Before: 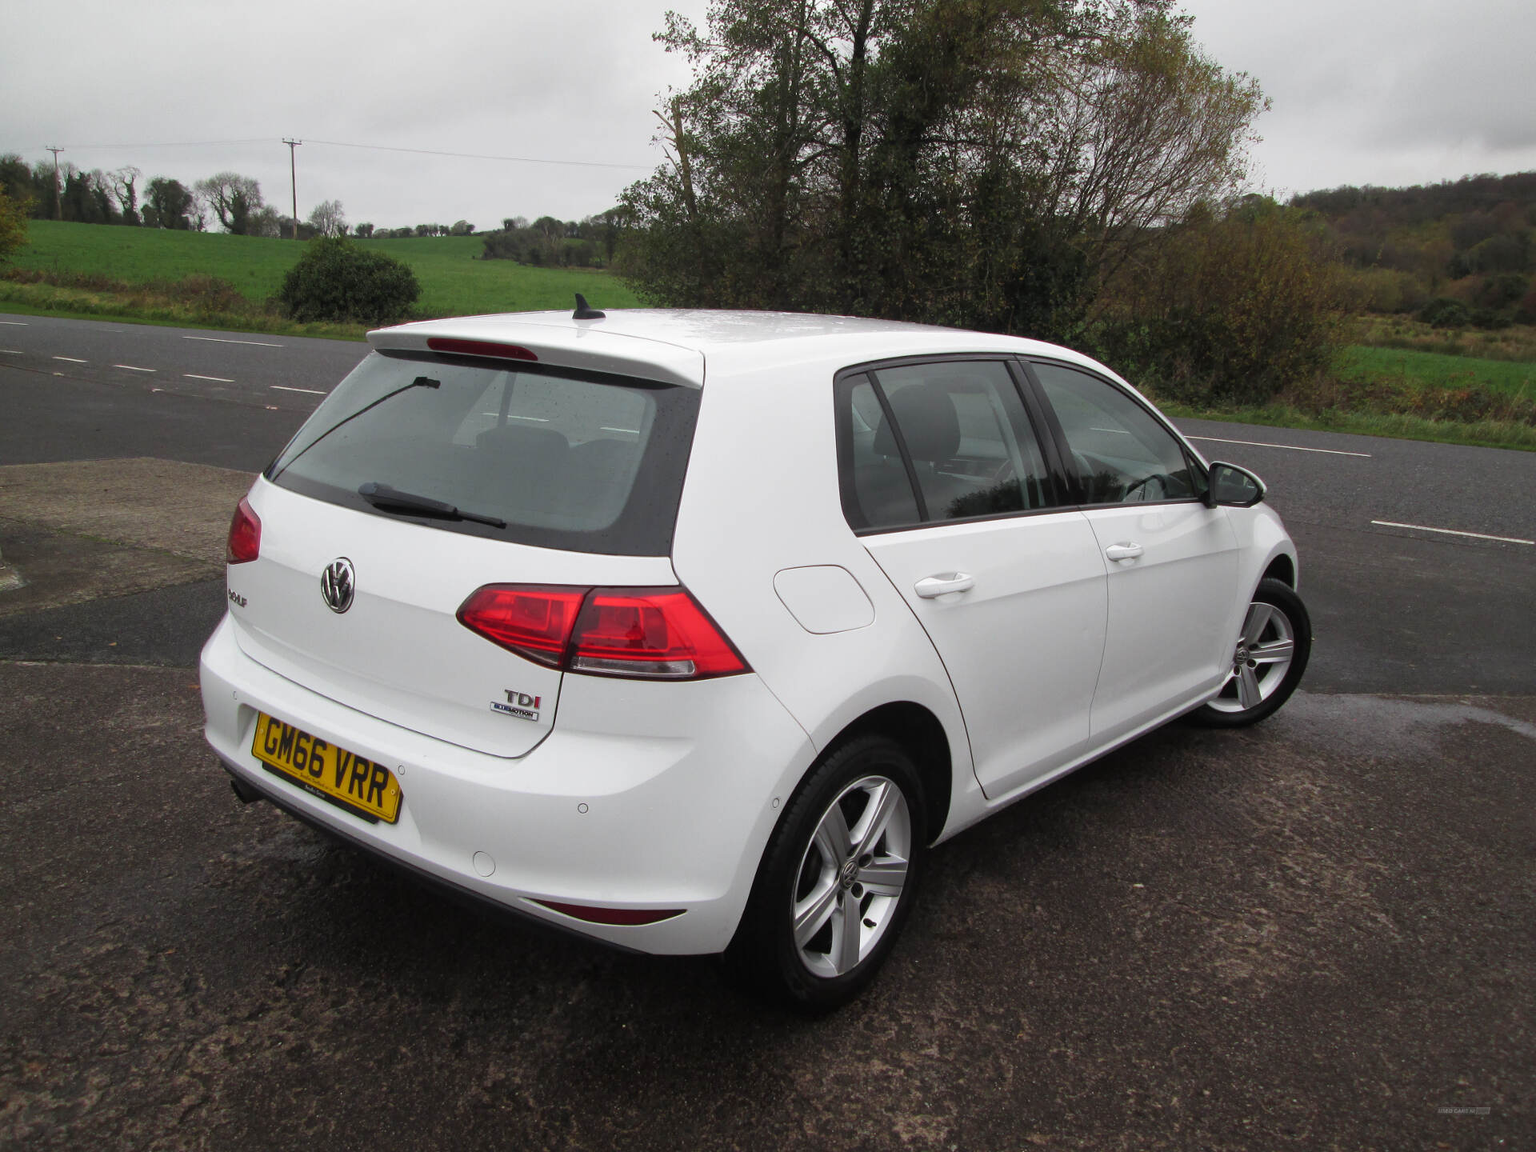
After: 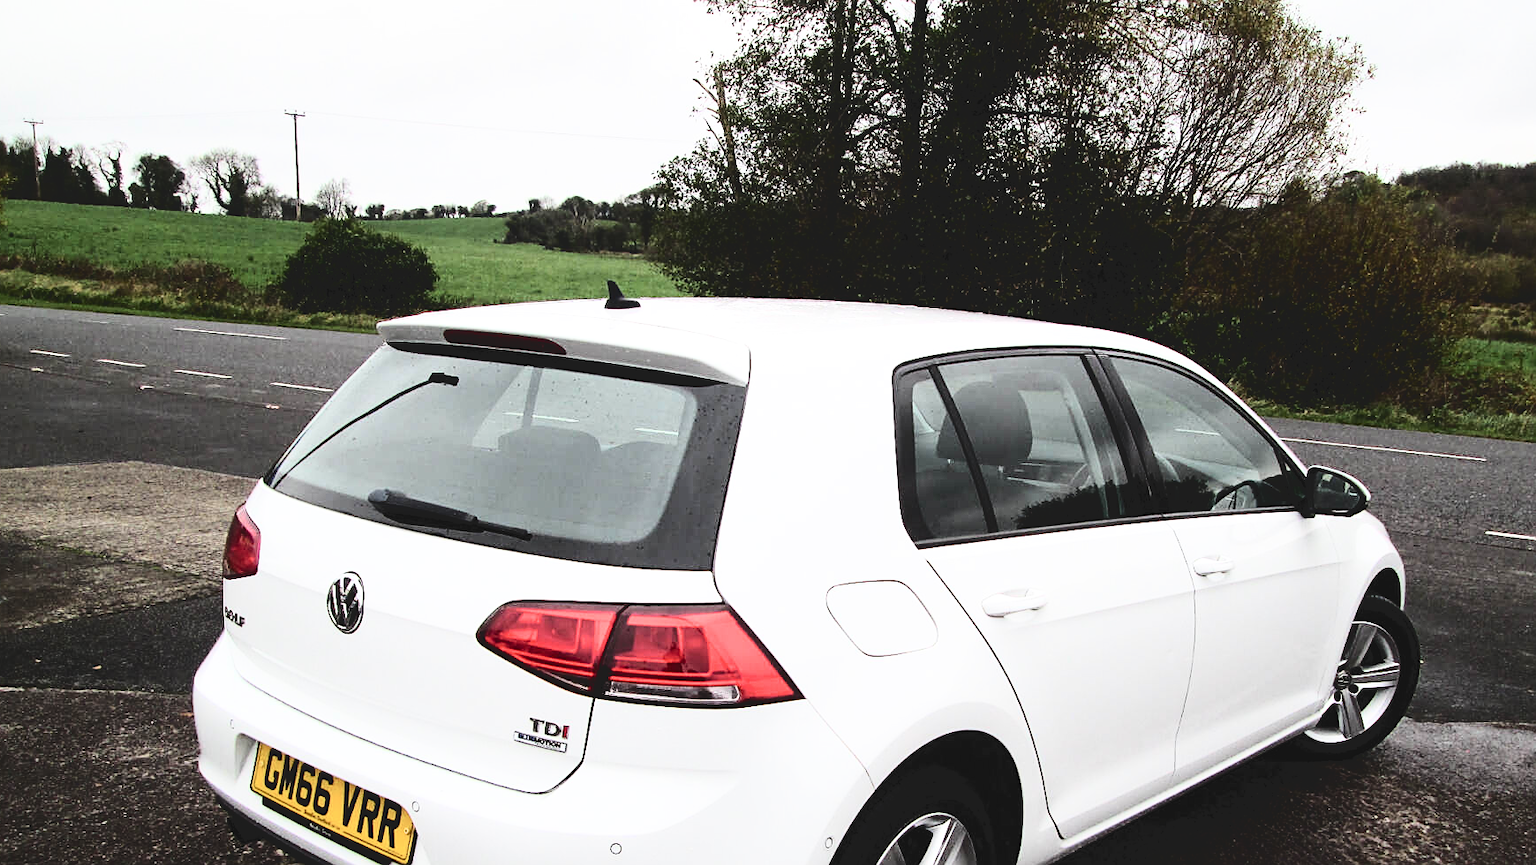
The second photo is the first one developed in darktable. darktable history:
exposure: exposure 0.646 EV, compensate highlight preservation false
crop: left 1.621%, top 3.422%, right 7.745%, bottom 28.504%
filmic rgb: black relative exposure -5.34 EV, white relative exposure 2.88 EV, dynamic range scaling -38.12%, hardness 3.98, contrast 1.614, highlights saturation mix -0.863%
tone curve: curves: ch0 [(0, 0) (0.003, 0.108) (0.011, 0.108) (0.025, 0.108) (0.044, 0.113) (0.069, 0.113) (0.1, 0.121) (0.136, 0.136) (0.177, 0.16) (0.224, 0.192) (0.277, 0.246) (0.335, 0.324) (0.399, 0.419) (0.468, 0.518) (0.543, 0.622) (0.623, 0.721) (0.709, 0.815) (0.801, 0.893) (0.898, 0.949) (1, 1)], color space Lab, independent channels, preserve colors none
sharpen: on, module defaults
